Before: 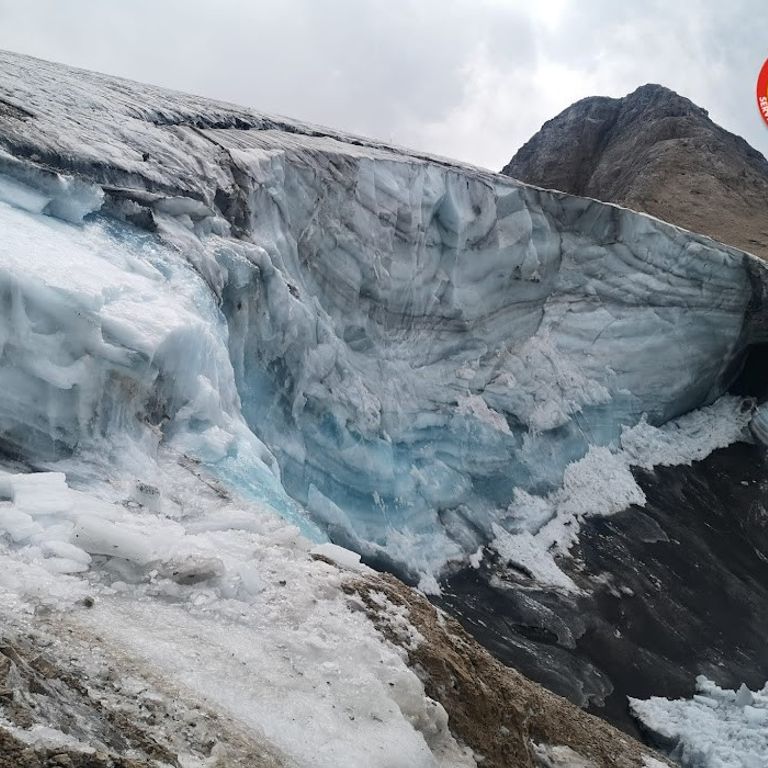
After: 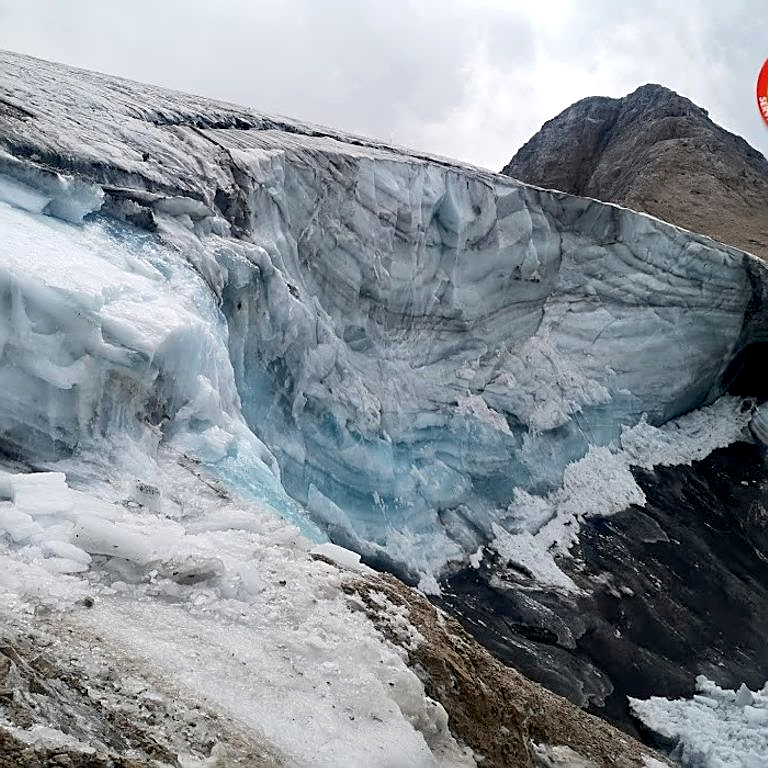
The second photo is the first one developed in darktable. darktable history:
exposure: black level correction 0.009, exposure 0.119 EV, compensate highlight preservation false
sharpen: on, module defaults
